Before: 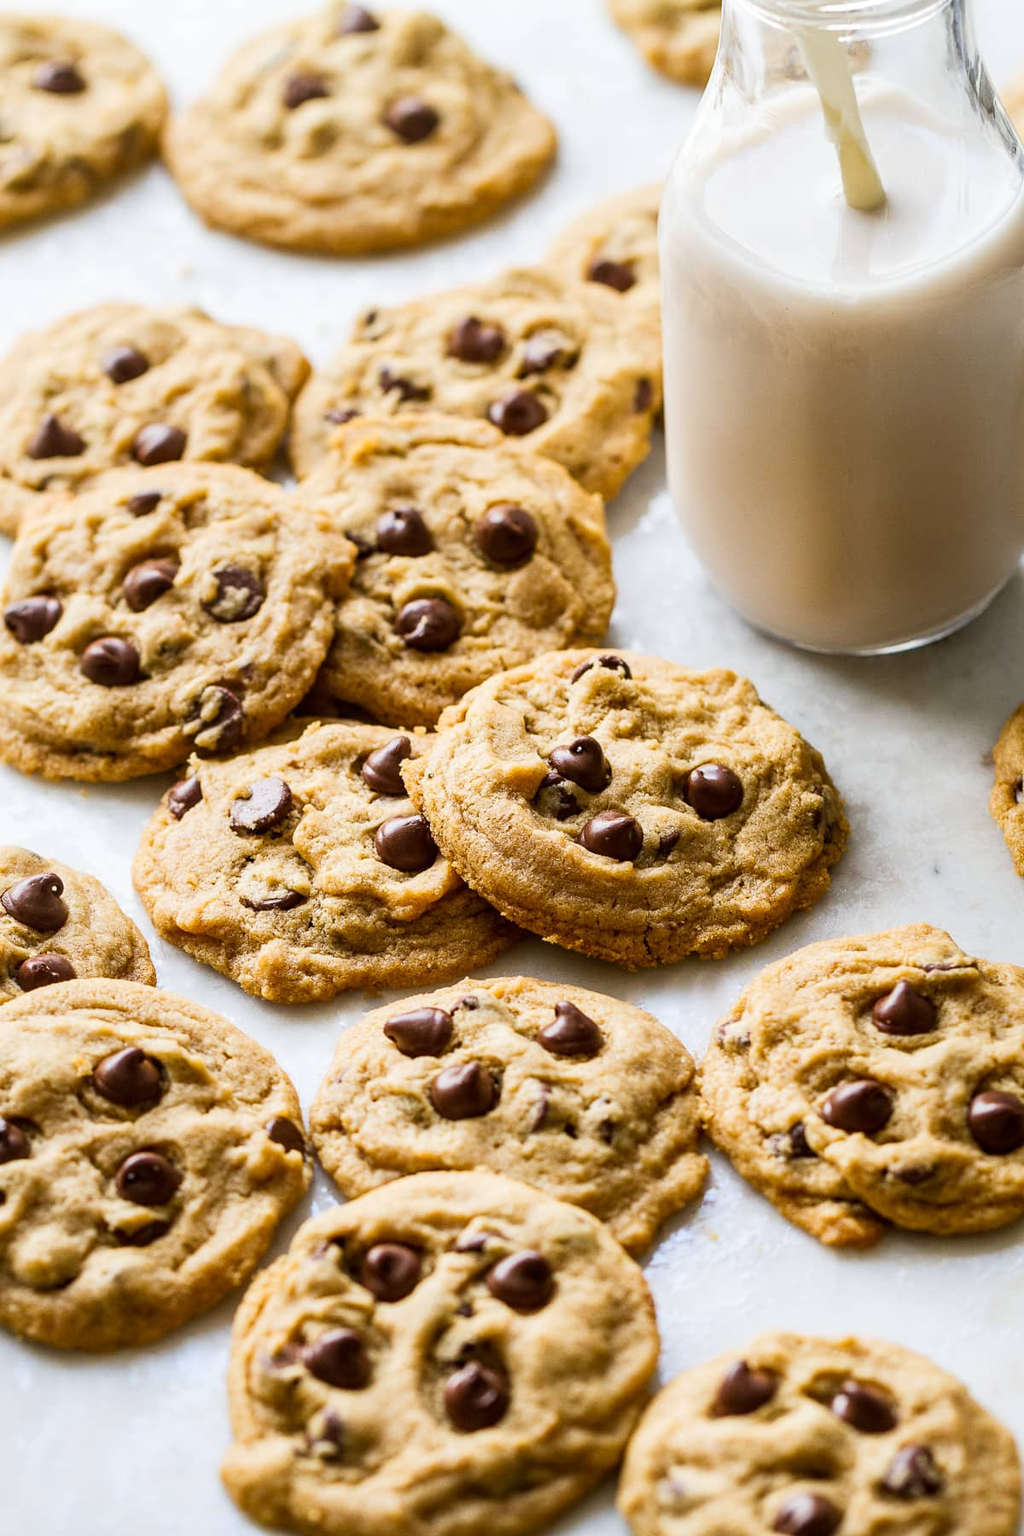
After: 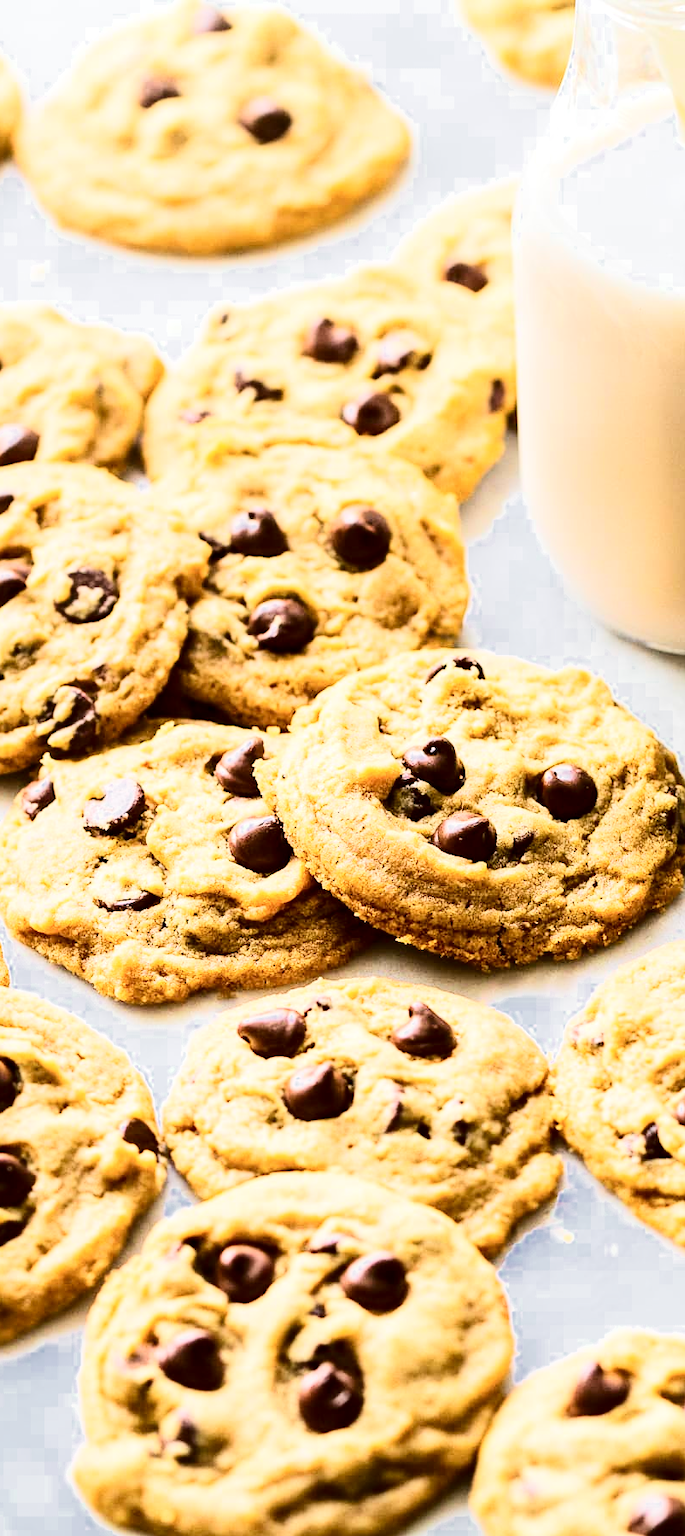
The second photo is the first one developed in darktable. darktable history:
color zones: curves: ch0 [(0, 0.497) (0.143, 0.5) (0.286, 0.5) (0.429, 0.483) (0.571, 0.116) (0.714, -0.006) (0.857, 0.28) (1, 0.497)]
exposure: exposure -0.011 EV, compensate highlight preservation false
contrast brightness saturation: contrast 0.281
tone equalizer: -7 EV 0.154 EV, -6 EV 0.616 EV, -5 EV 1.15 EV, -4 EV 1.35 EV, -3 EV 1.16 EV, -2 EV 0.6 EV, -1 EV 0.158 EV, edges refinement/feathering 500, mask exposure compensation -1.57 EV, preserve details no
crop and rotate: left 14.416%, right 18.619%
